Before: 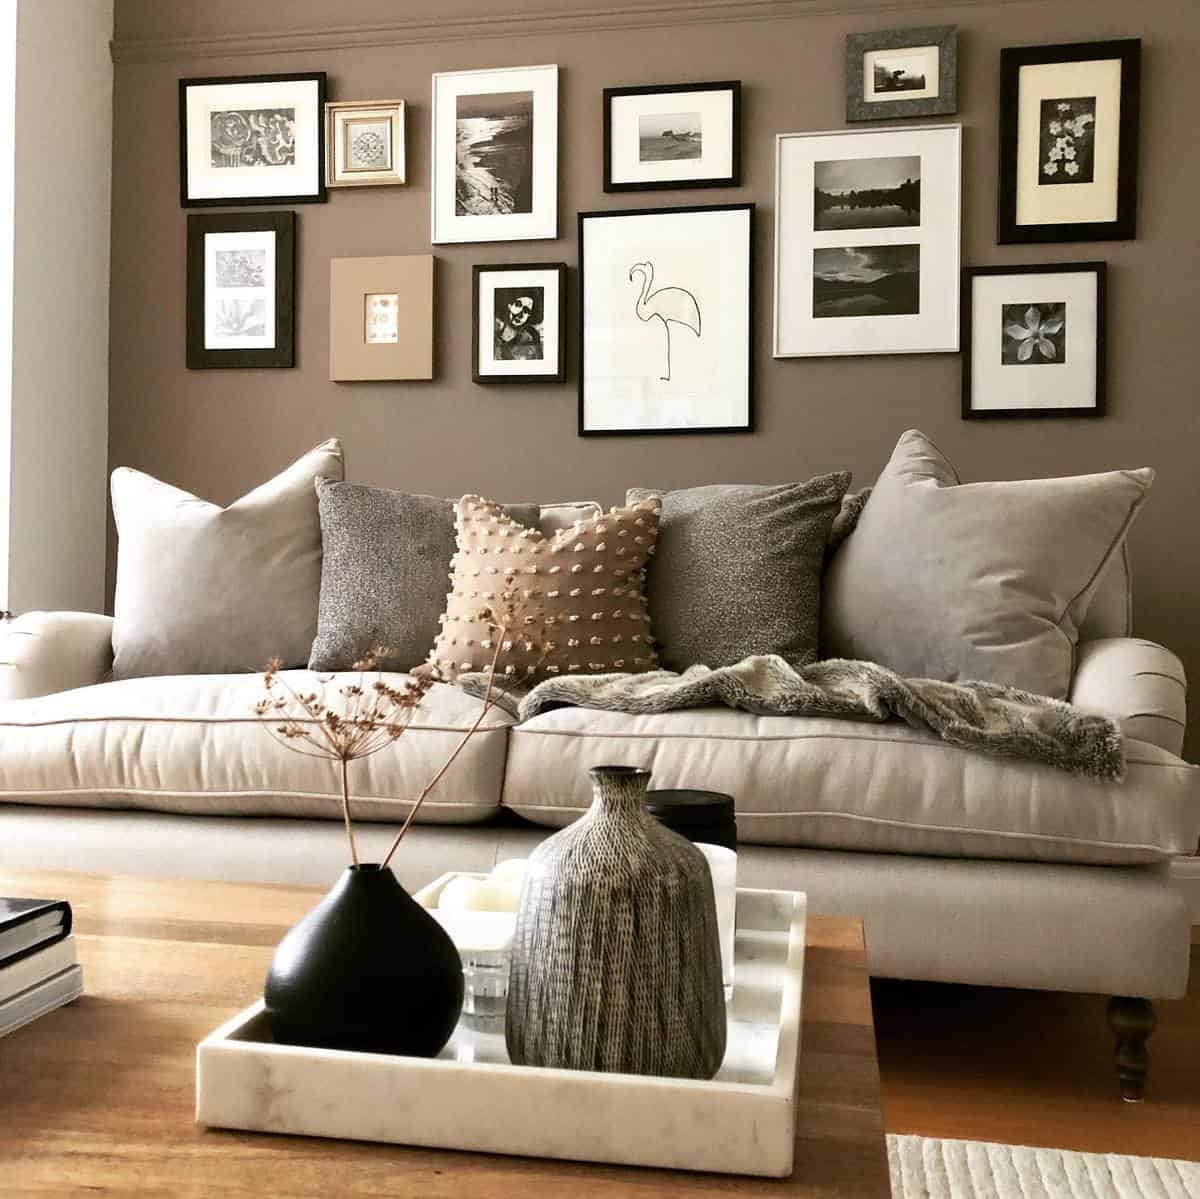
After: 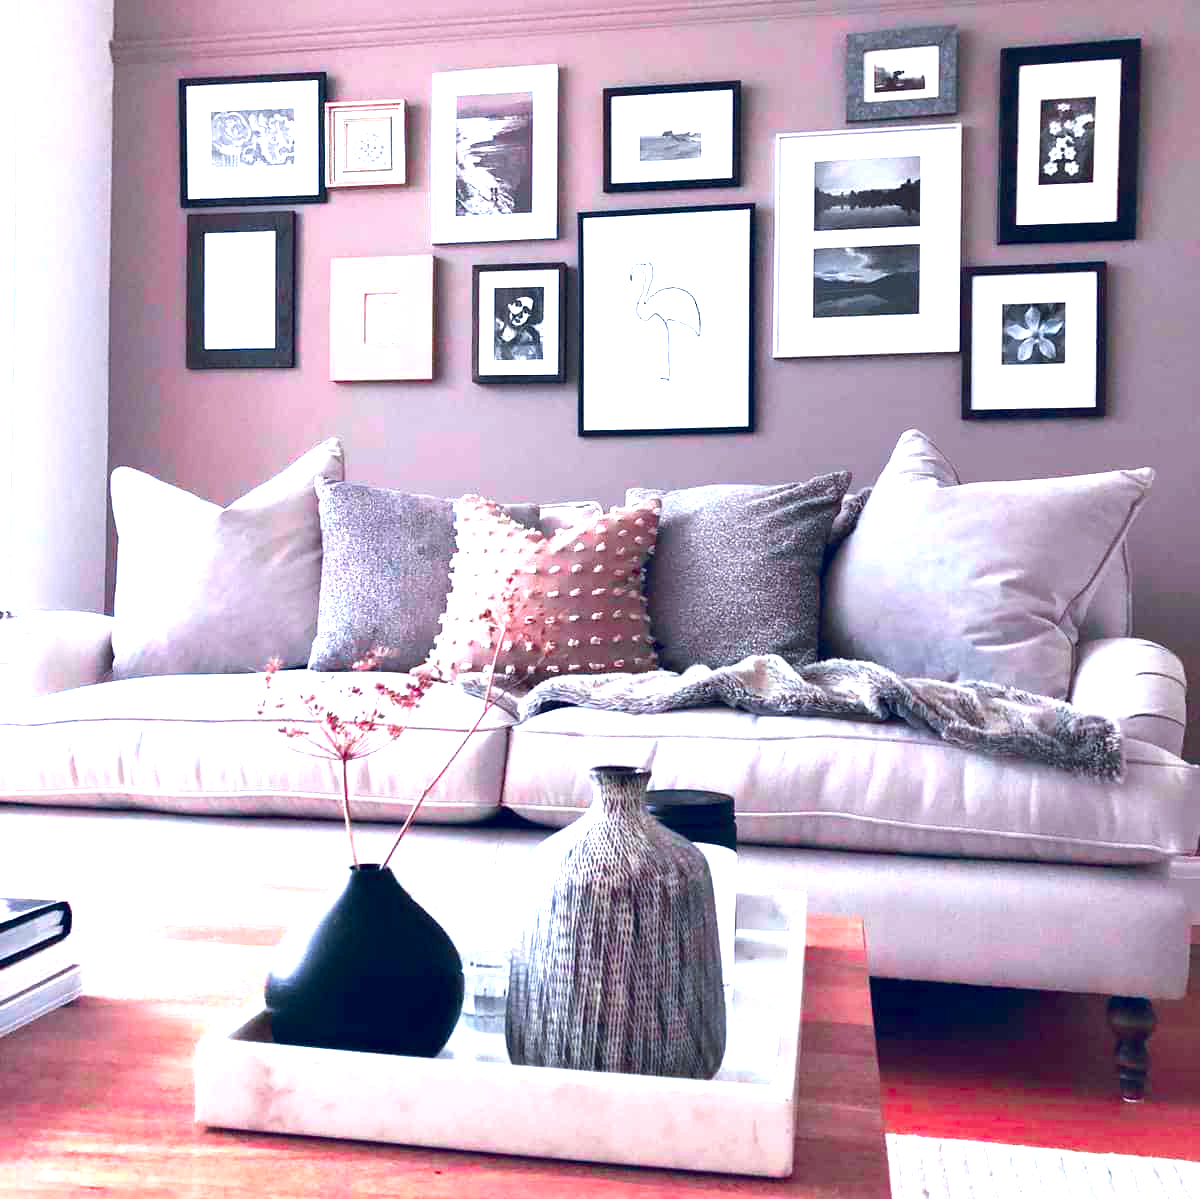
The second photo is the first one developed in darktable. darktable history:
exposure: black level correction 0, exposure 1.3 EV, compensate highlight preservation false
tone curve: curves: ch1 [(0, 0) (0.108, 0.197) (0.5, 0.5) (0.681, 0.885) (1, 1)]; ch2 [(0, 0) (0.28, 0.151) (1, 1)], color space Lab, independent channels
